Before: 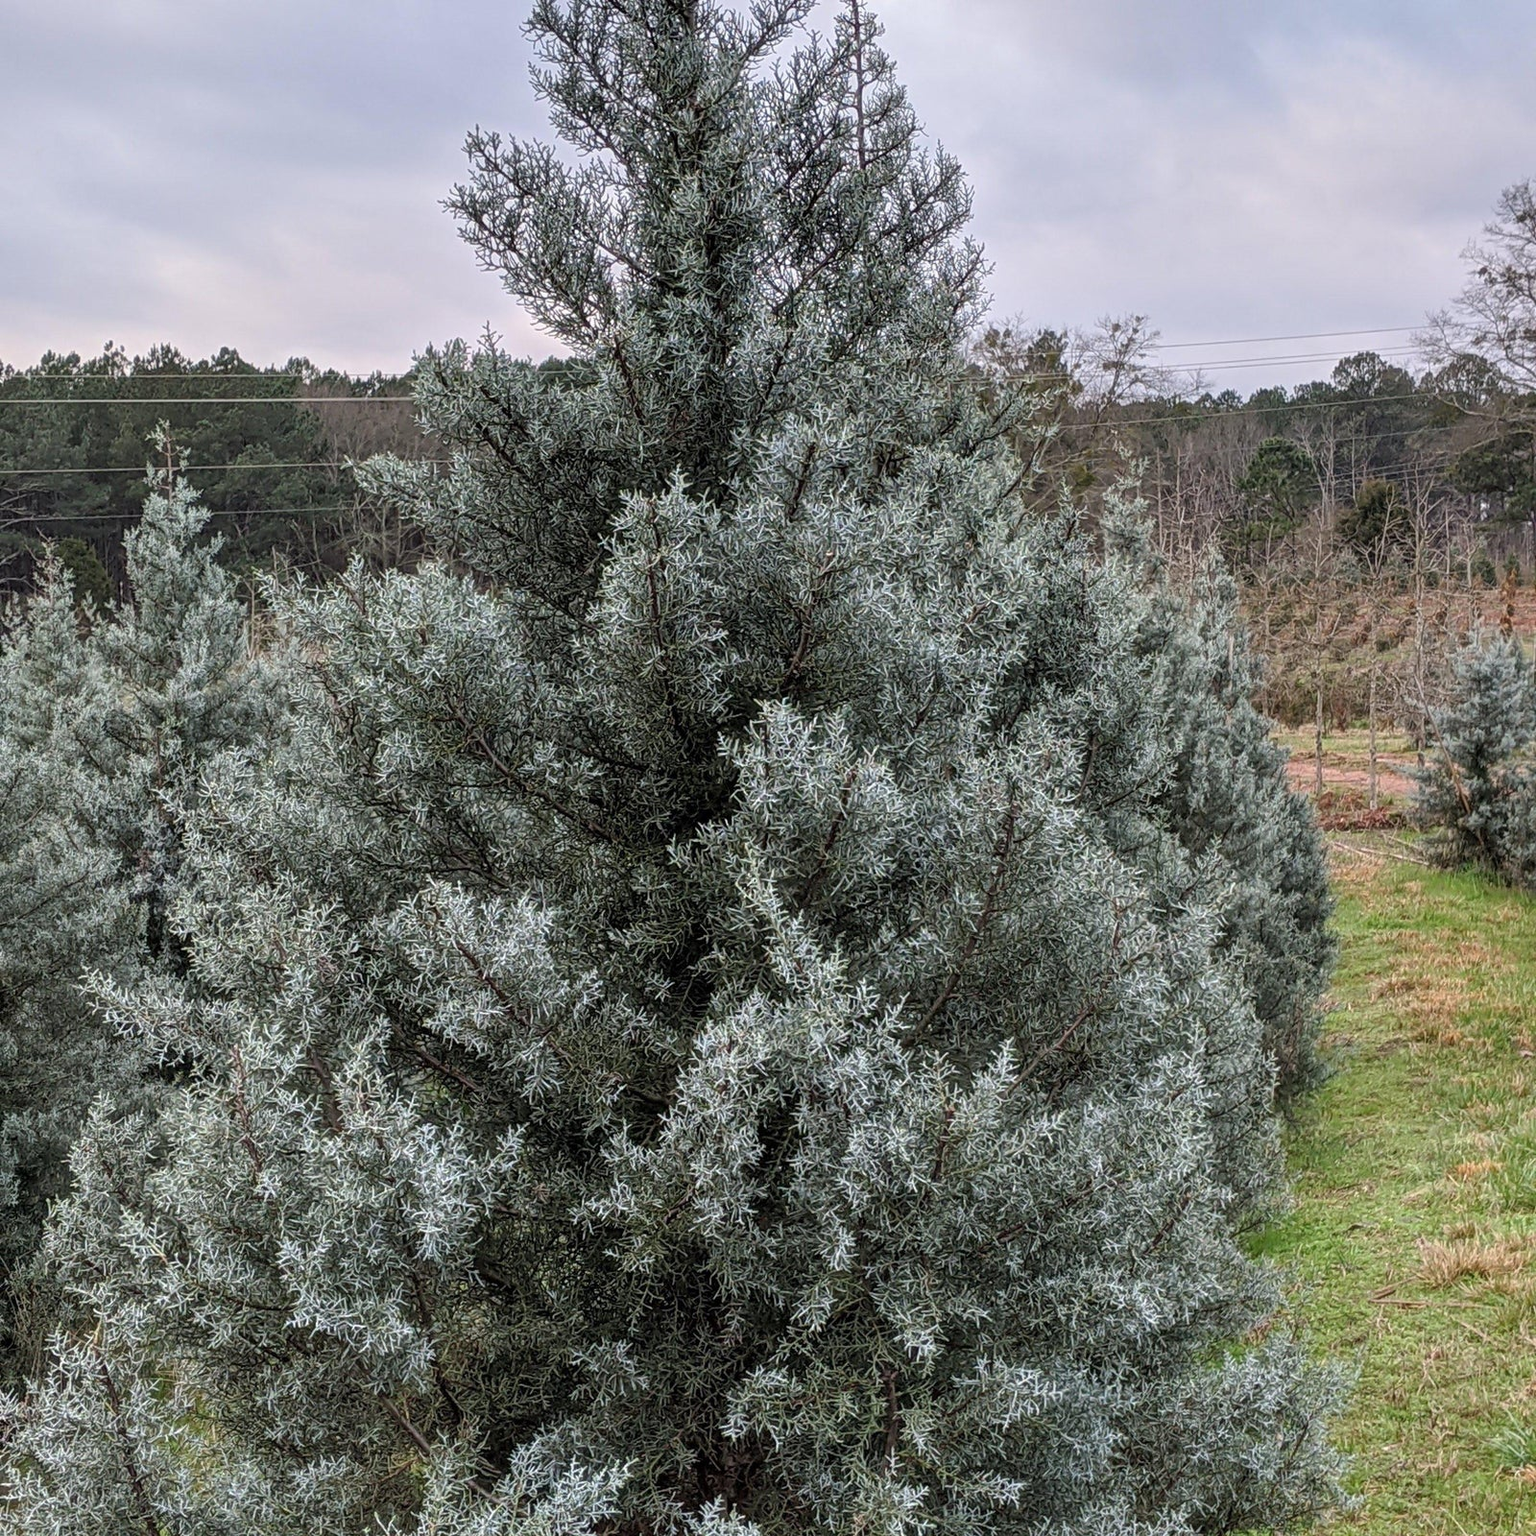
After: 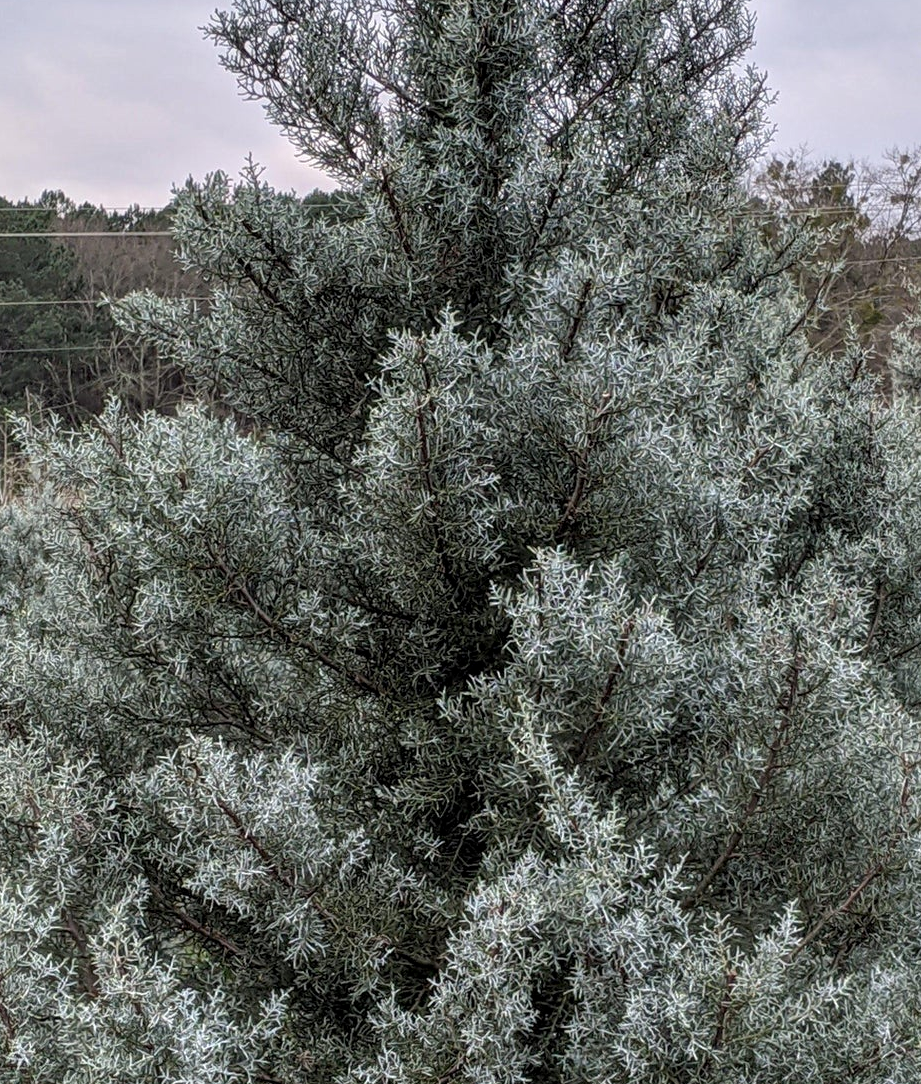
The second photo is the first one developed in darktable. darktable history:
crop: left 16.174%, top 11.394%, right 26.252%, bottom 20.83%
local contrast: highlights 101%, shadows 102%, detail 119%, midtone range 0.2
